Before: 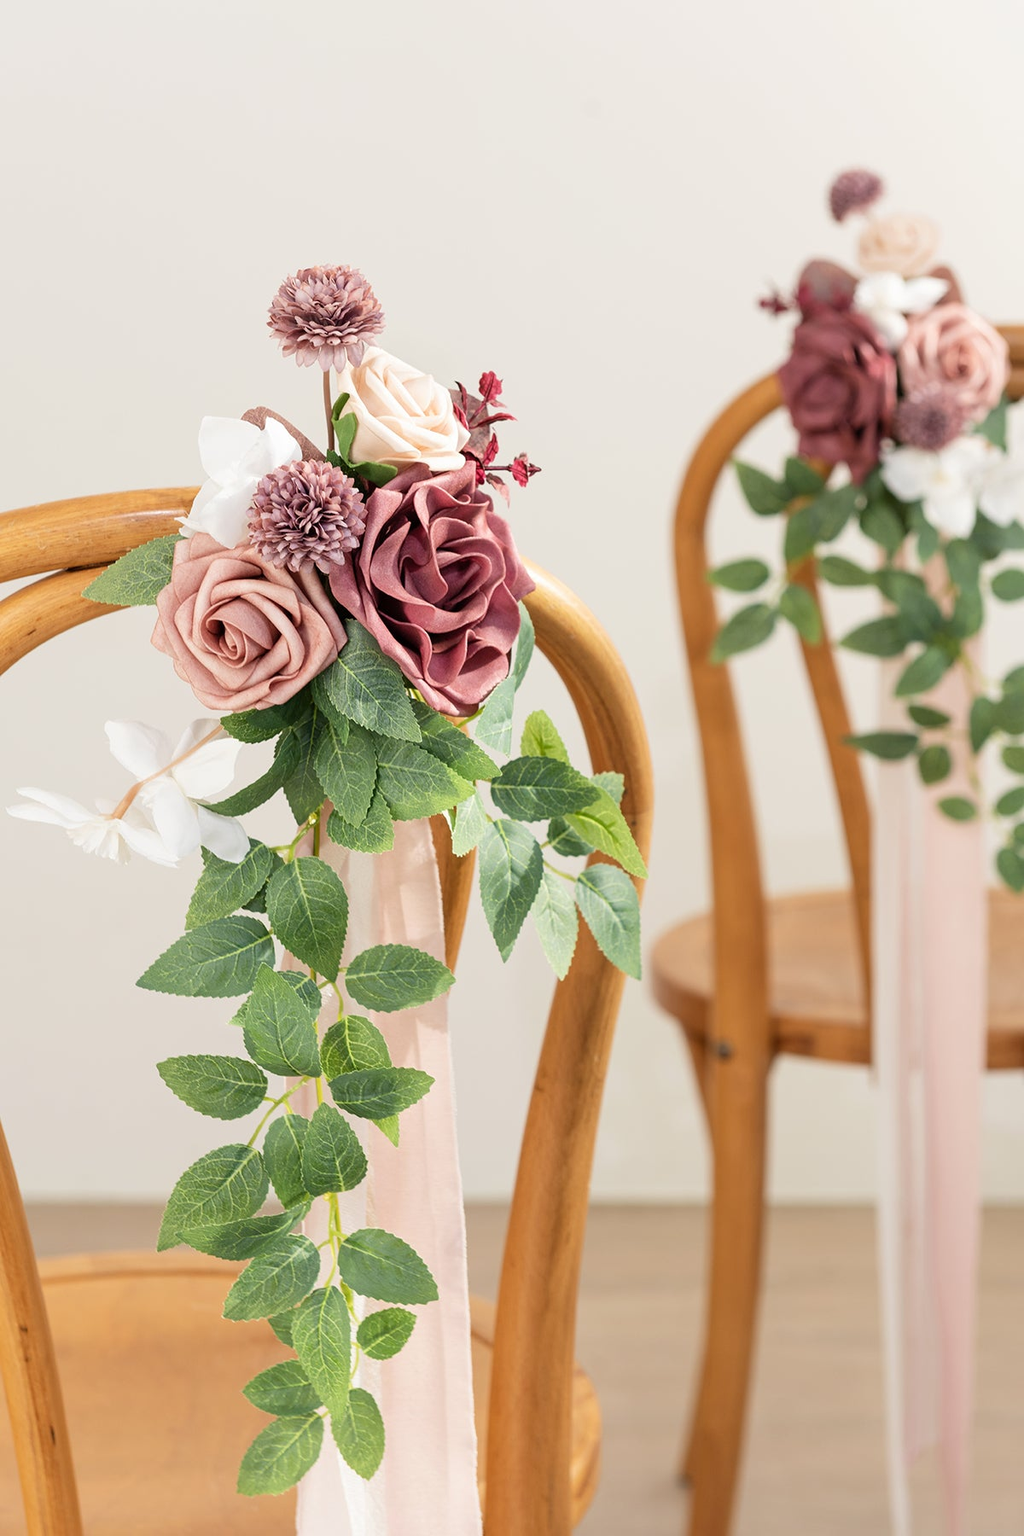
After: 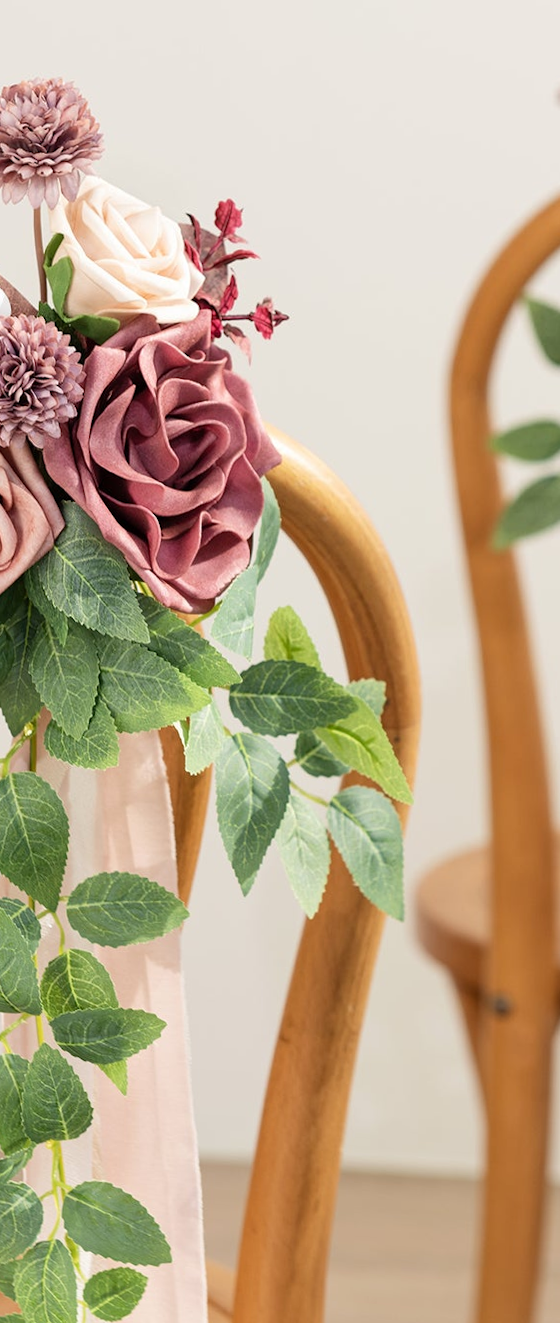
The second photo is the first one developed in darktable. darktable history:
crop and rotate: angle 0.02°, left 24.353%, top 13.219%, right 26.156%, bottom 8.224%
rotate and perspective: rotation 0.062°, lens shift (vertical) 0.115, lens shift (horizontal) -0.133, crop left 0.047, crop right 0.94, crop top 0.061, crop bottom 0.94
